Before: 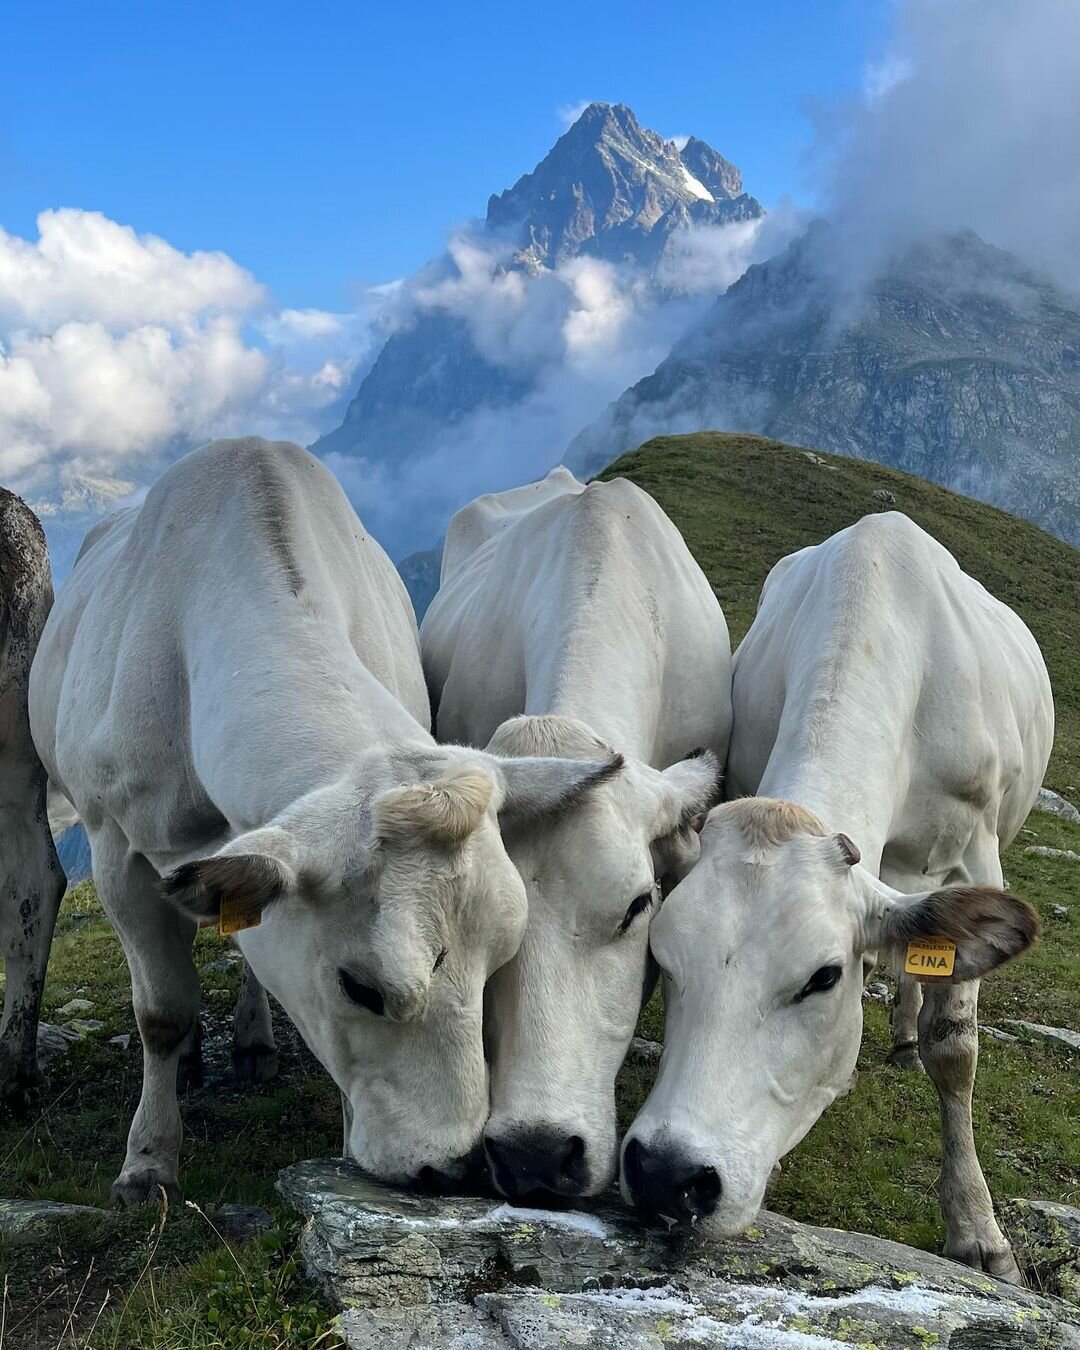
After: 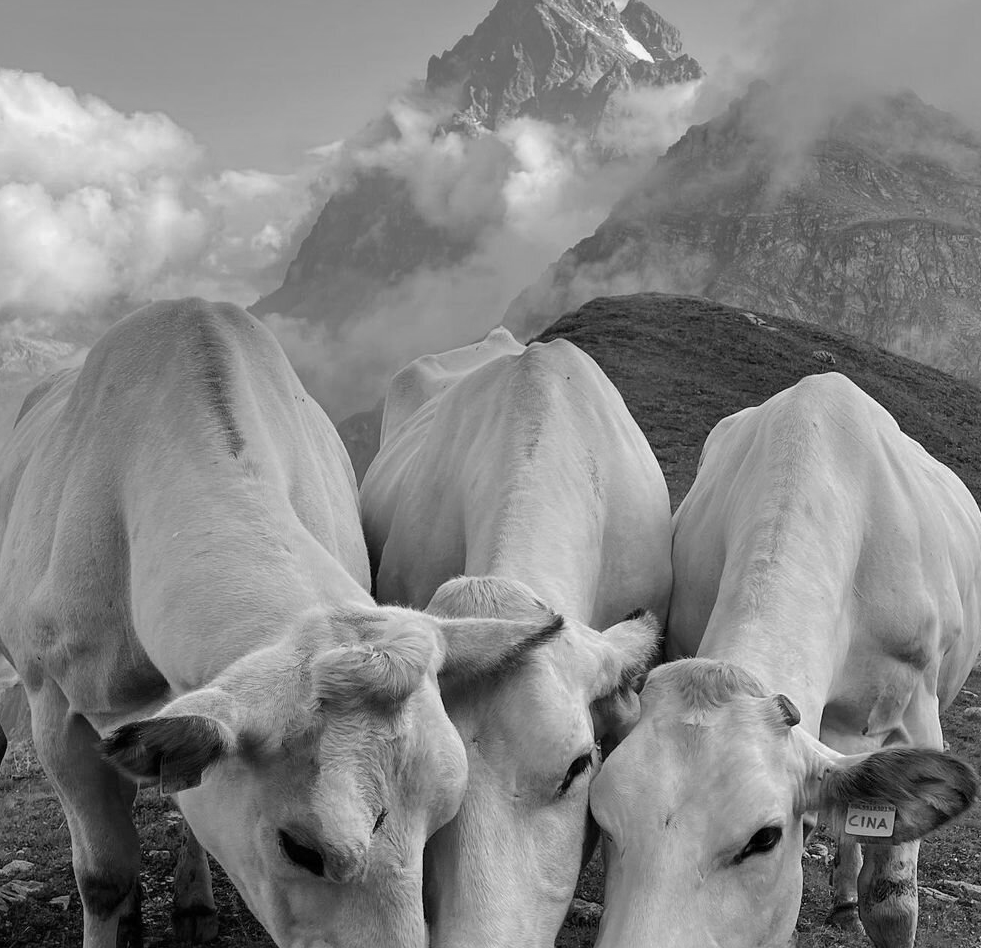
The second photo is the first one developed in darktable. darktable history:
shadows and highlights: shadows 30
crop: left 5.596%, top 10.314%, right 3.534%, bottom 19.395%
monochrome: on, module defaults
white balance: red 0.766, blue 1.537
contrast brightness saturation: contrast 0.1, brightness 0.03, saturation 0.09
